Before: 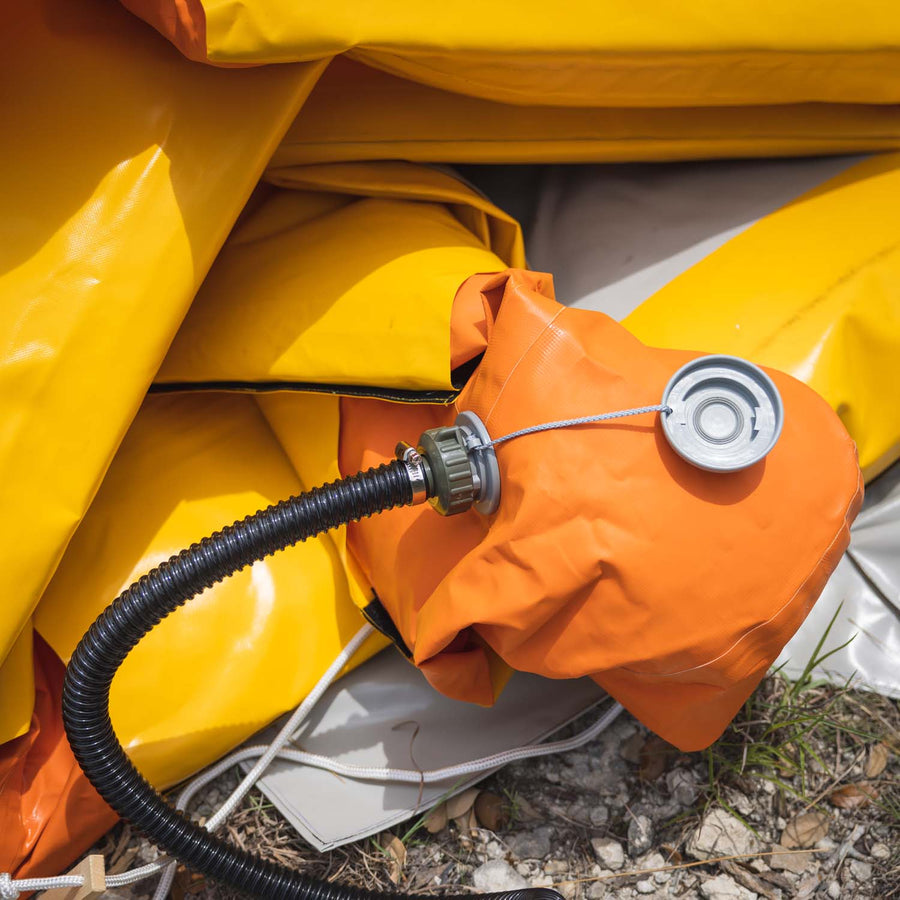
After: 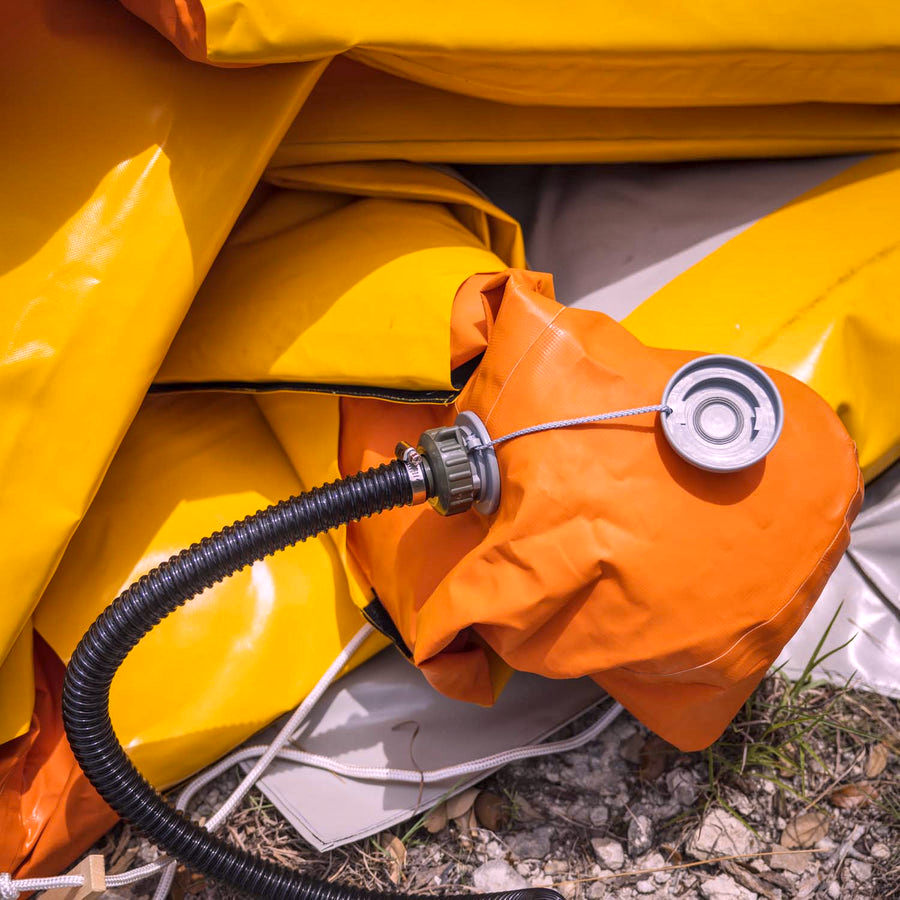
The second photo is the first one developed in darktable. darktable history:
local contrast: on, module defaults
color calibration: output R [1.063, -0.012, -0.003, 0], output B [-0.079, 0.047, 1, 0], illuminant as shot in camera, x 0.358, y 0.373, temperature 4628.91 K
shadows and highlights: low approximation 0.01, soften with gaussian
